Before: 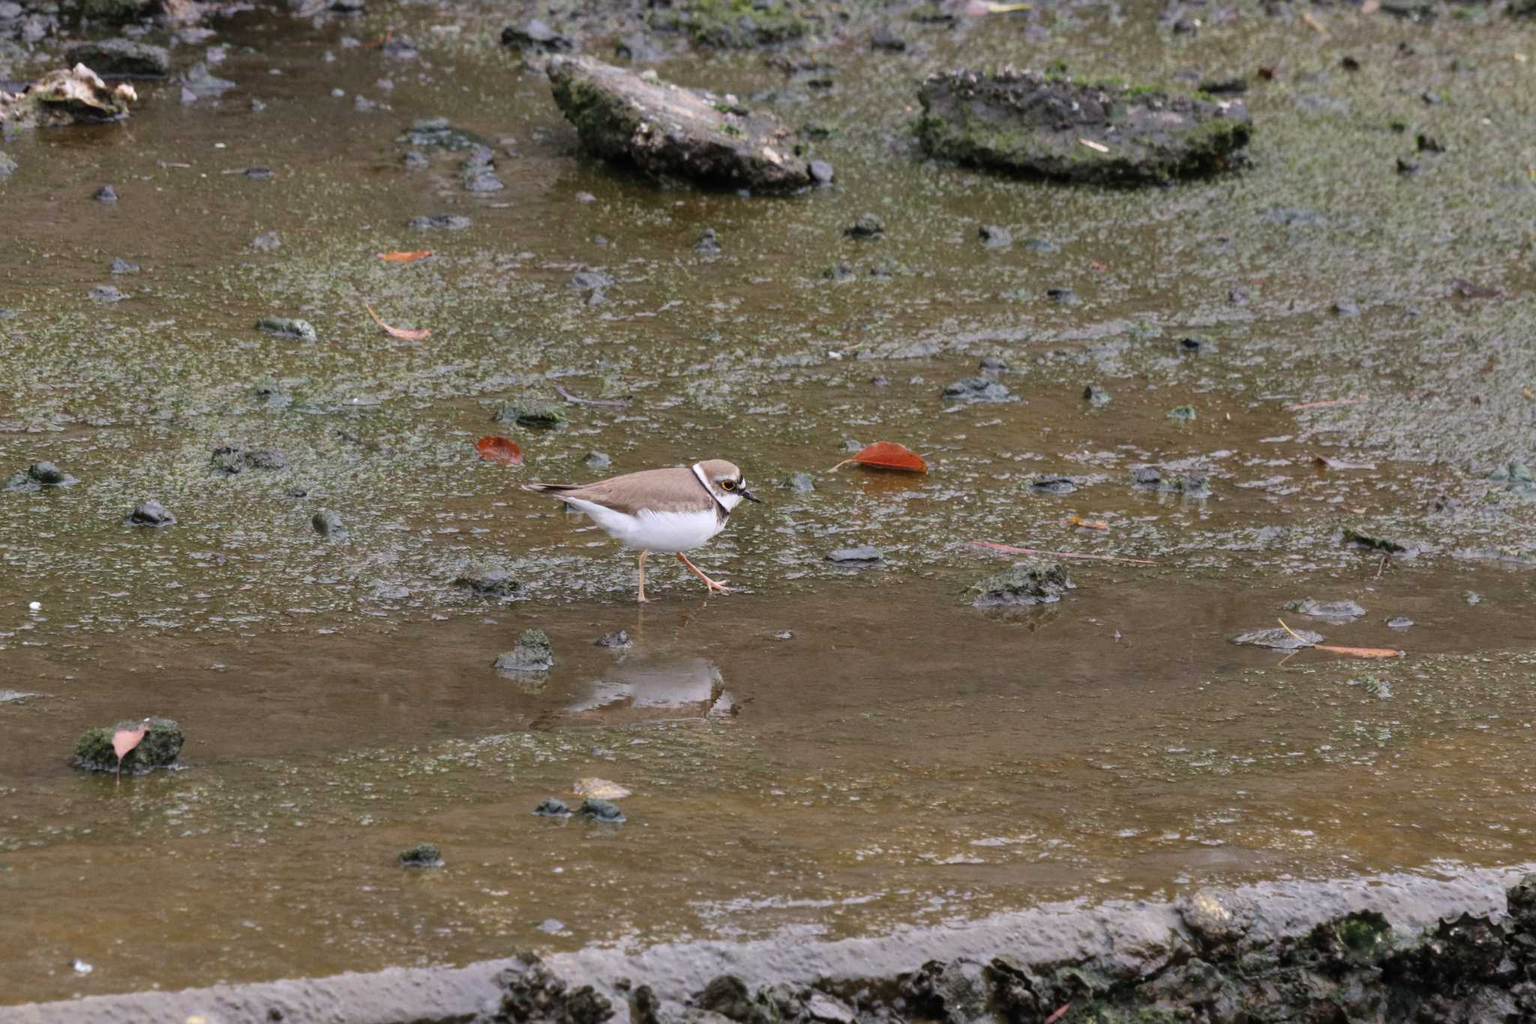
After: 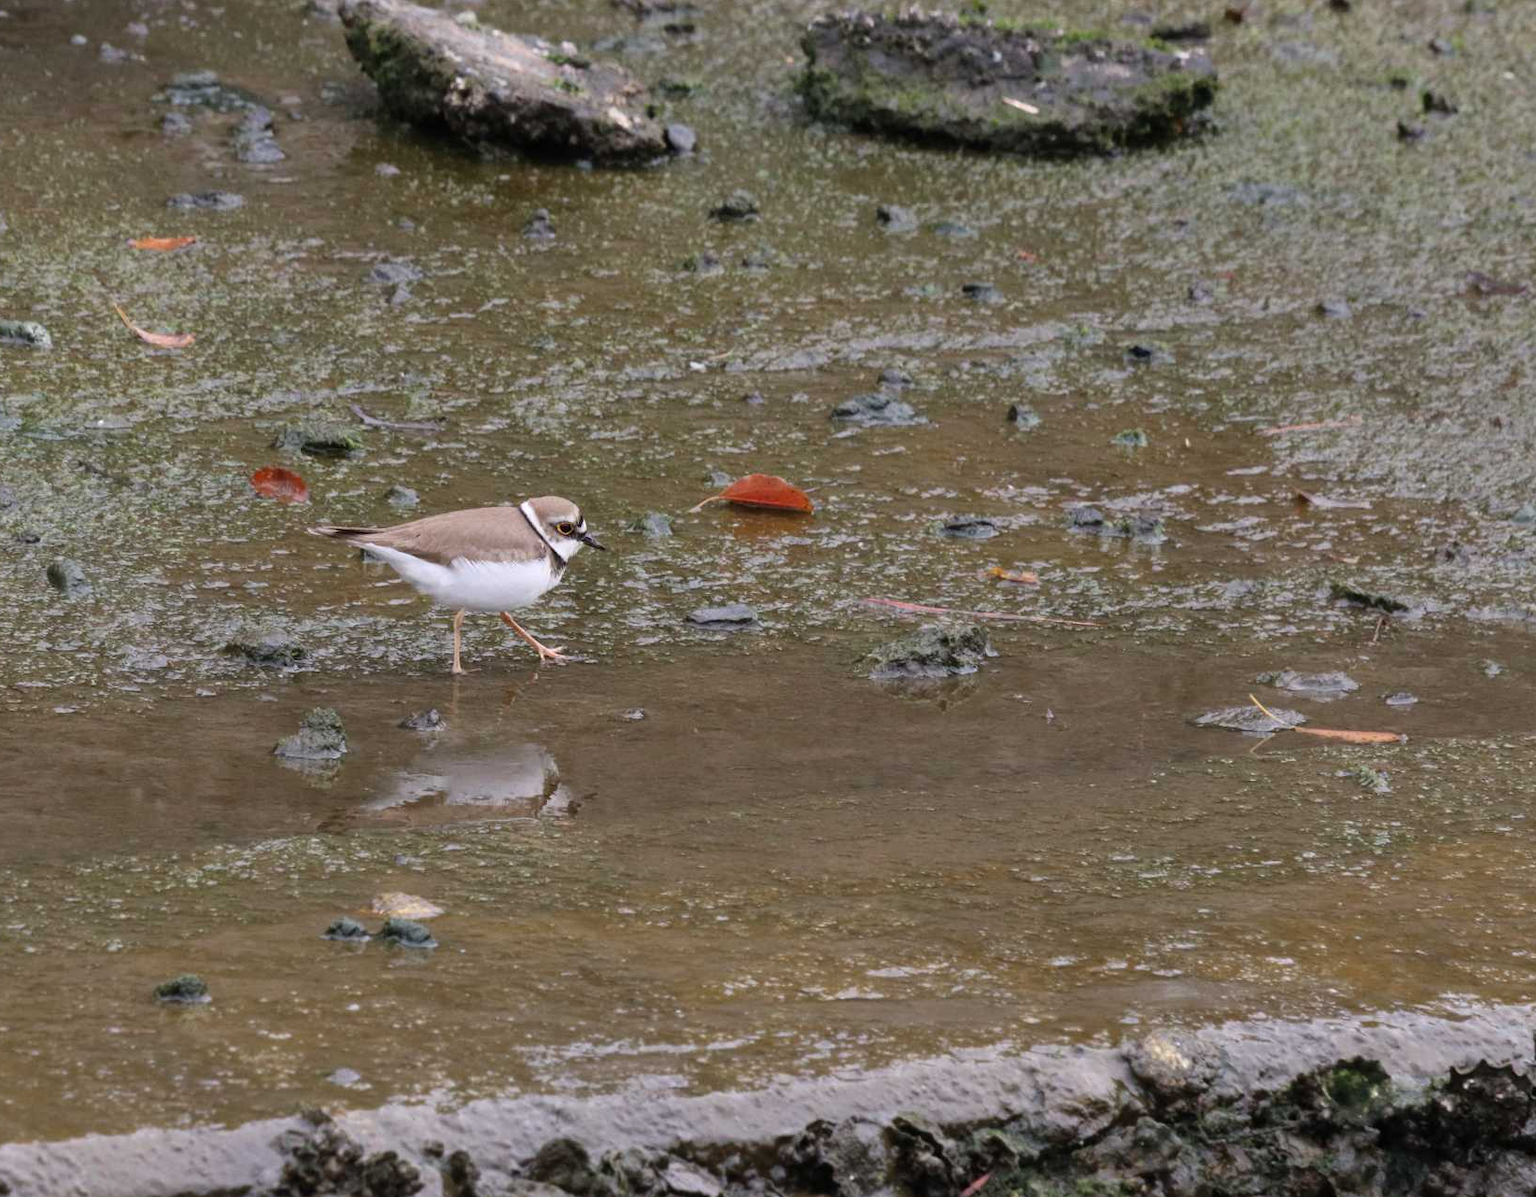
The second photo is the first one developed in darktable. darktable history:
crop and rotate: left 17.881%, top 5.985%, right 1.759%
